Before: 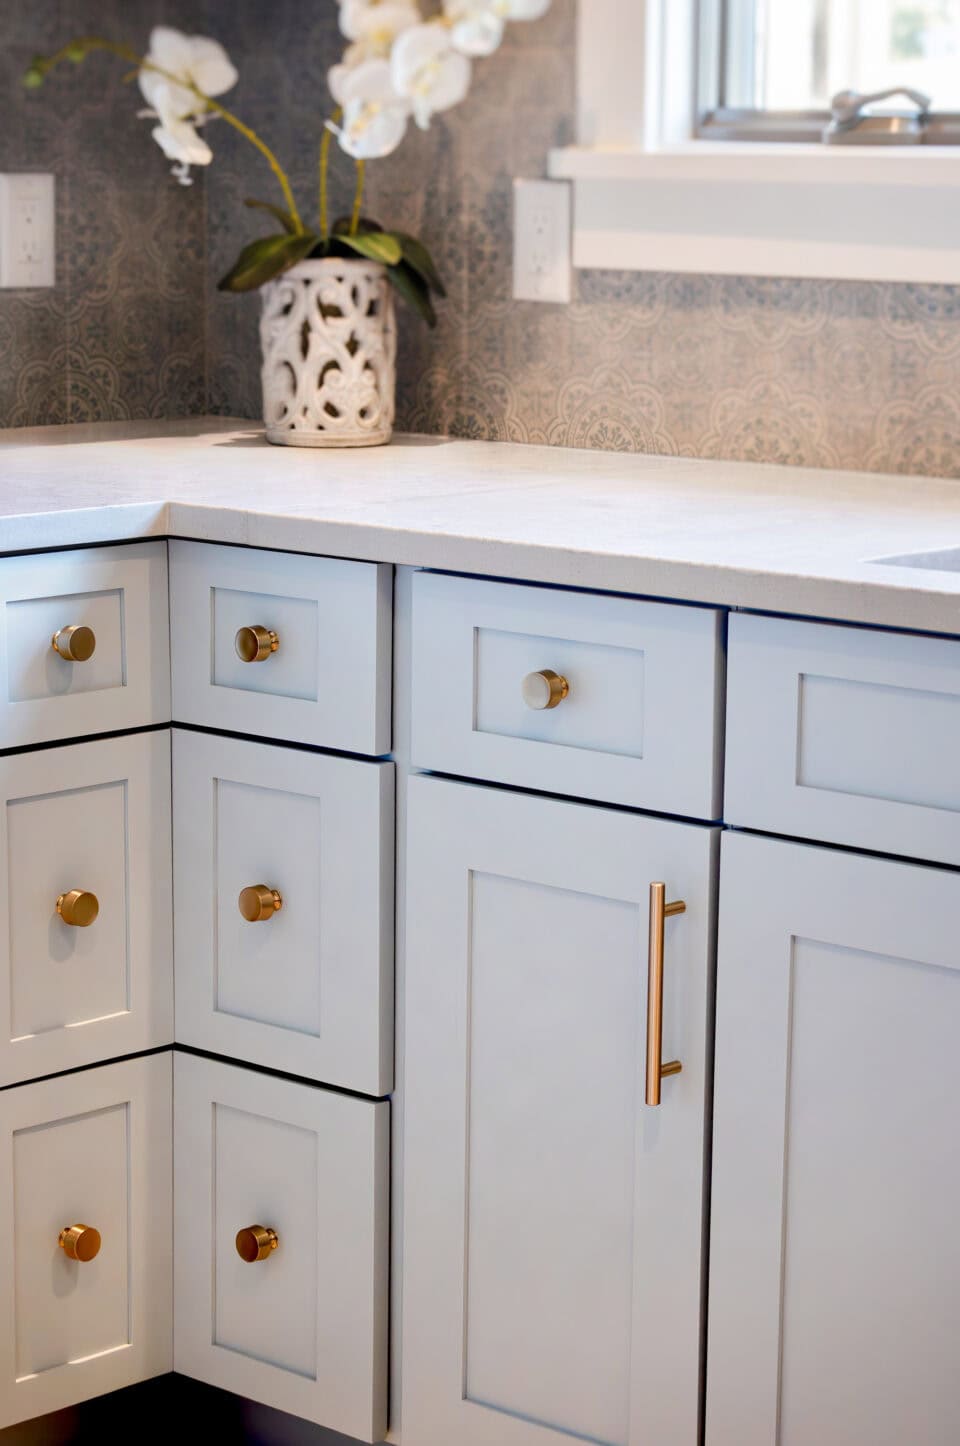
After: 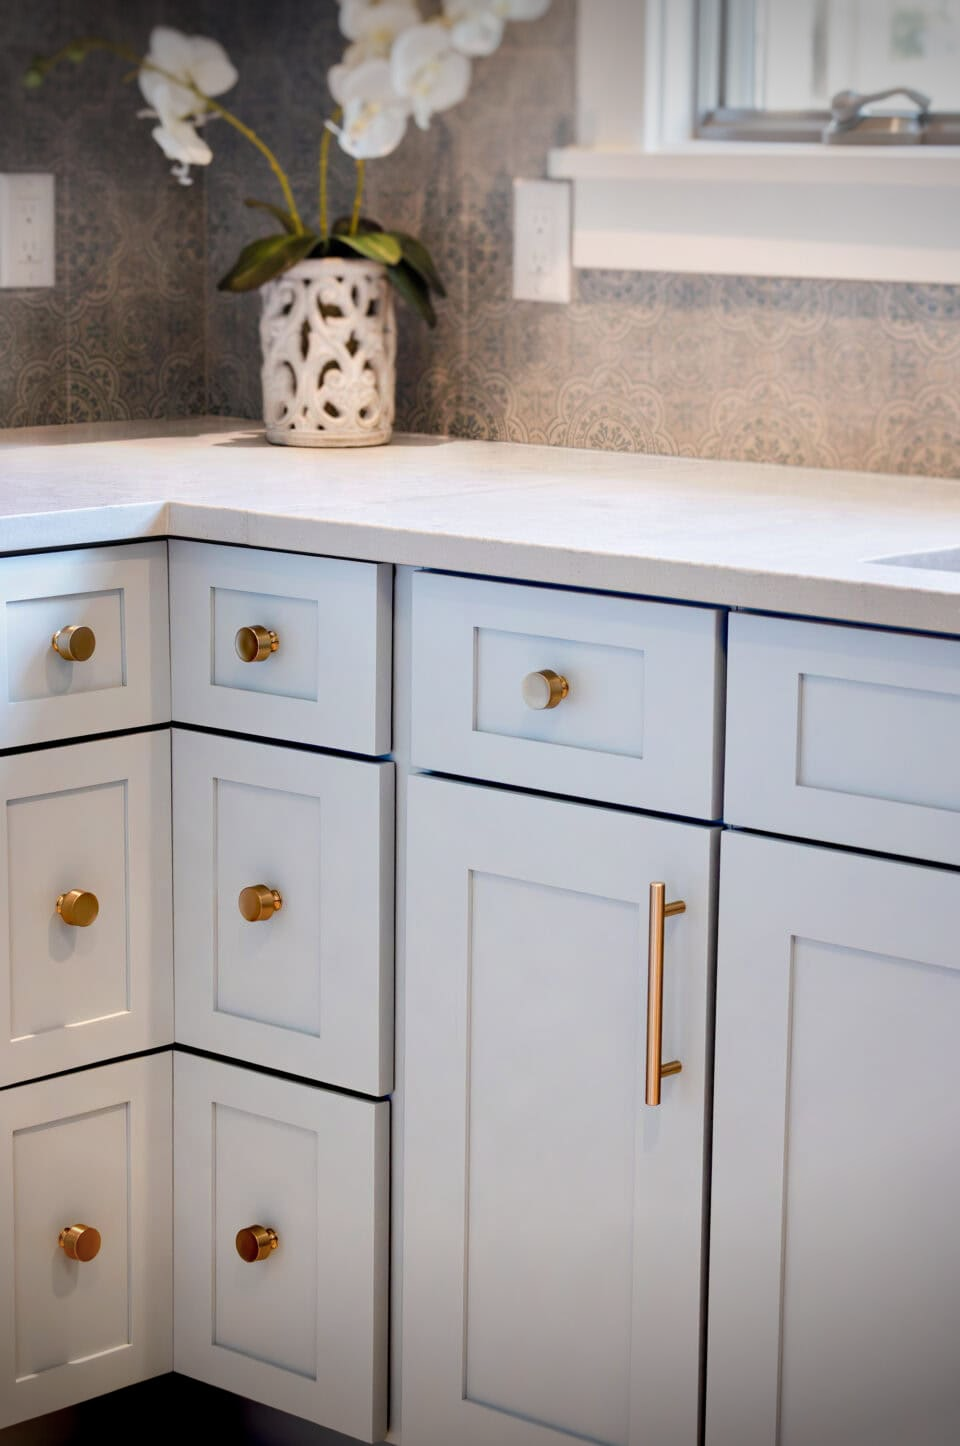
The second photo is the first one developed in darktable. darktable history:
vignetting: fall-off start 100.89%, brightness -0.578, saturation -0.261, width/height ratio 1.309
